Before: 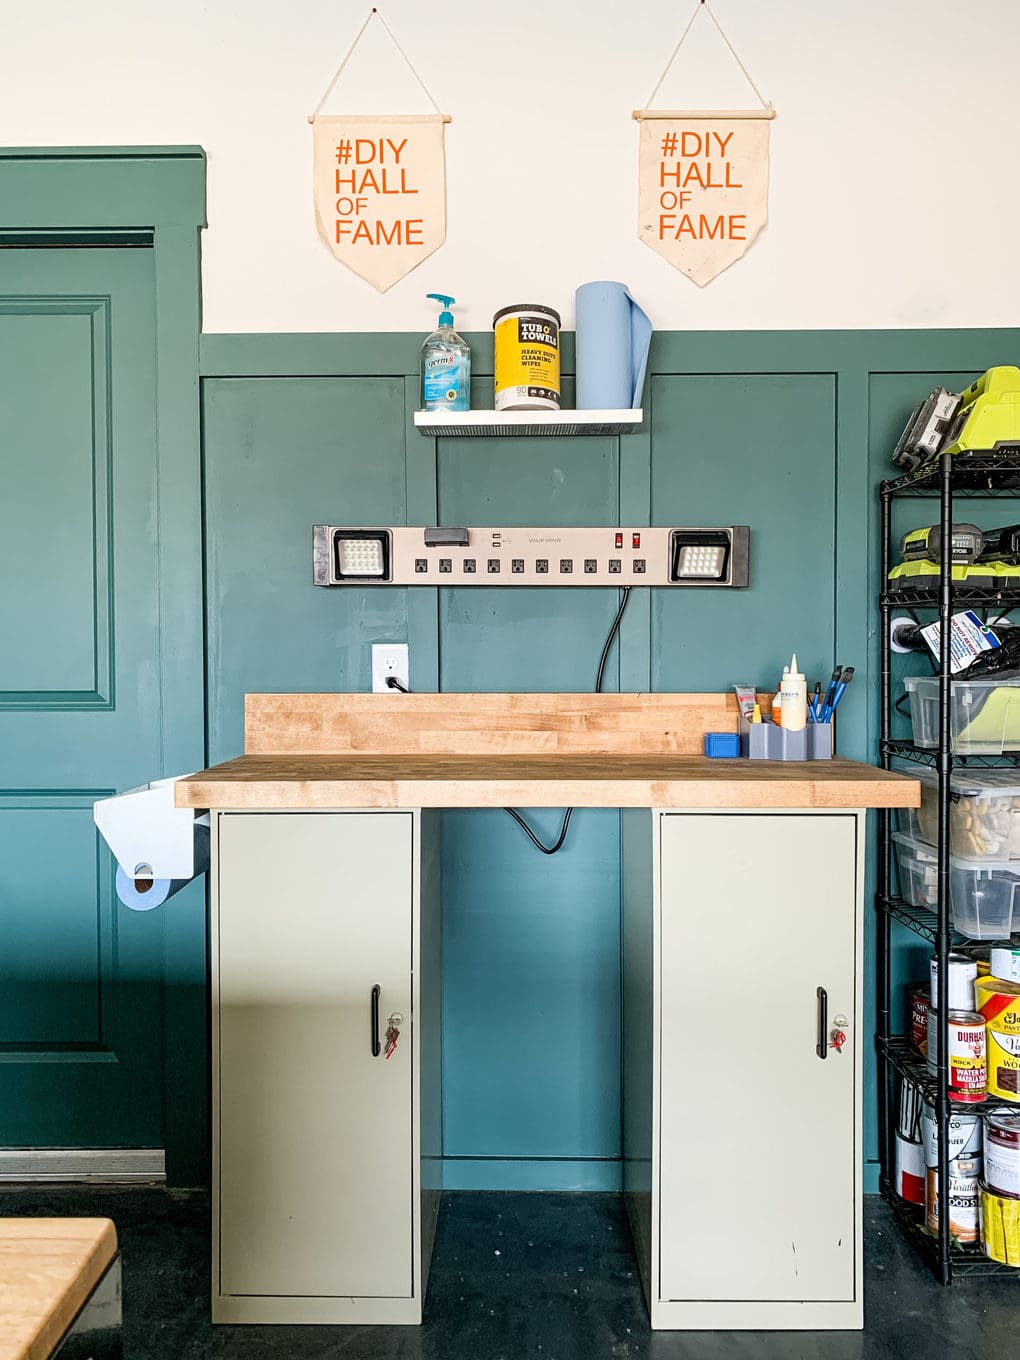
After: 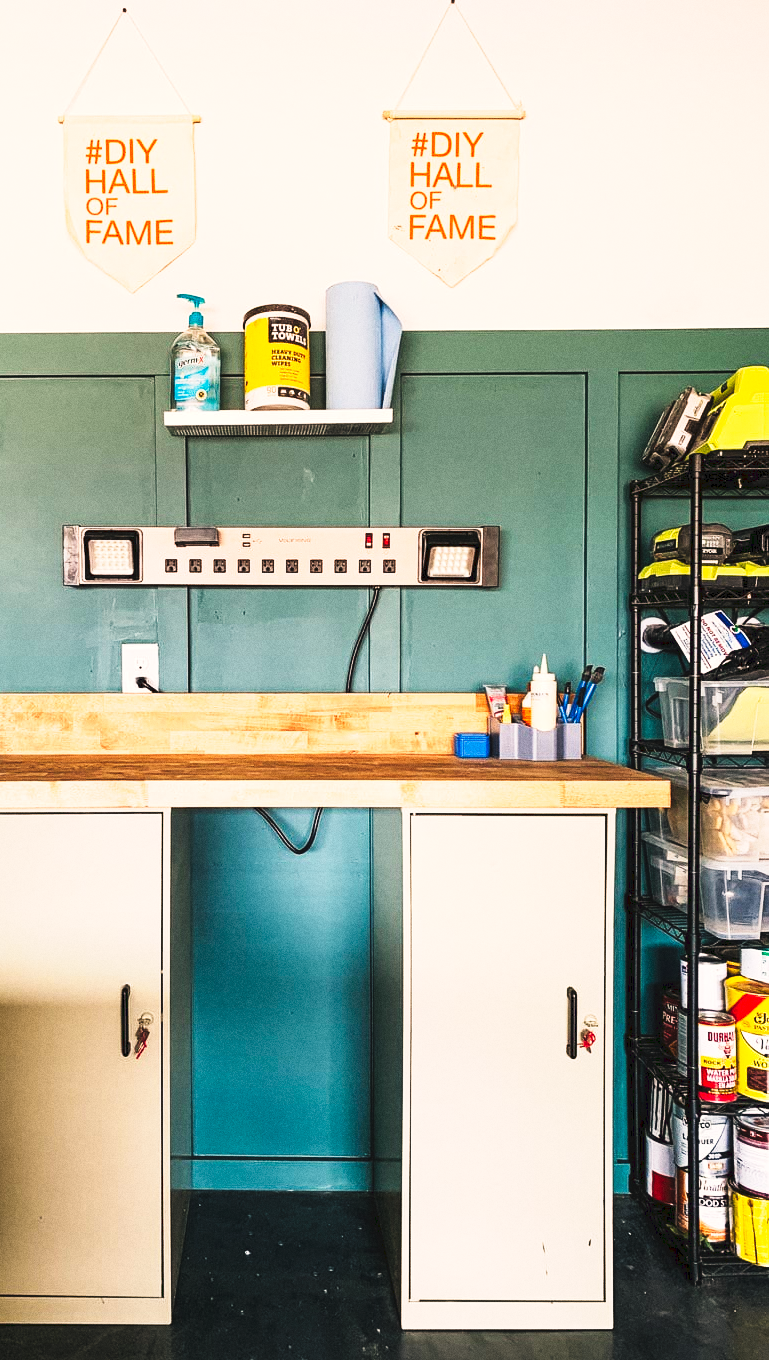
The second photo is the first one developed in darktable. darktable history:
tone curve: curves: ch0 [(0, 0) (0.003, 0.06) (0.011, 0.059) (0.025, 0.065) (0.044, 0.076) (0.069, 0.088) (0.1, 0.102) (0.136, 0.116) (0.177, 0.137) (0.224, 0.169) (0.277, 0.214) (0.335, 0.271) (0.399, 0.356) (0.468, 0.459) (0.543, 0.579) (0.623, 0.705) (0.709, 0.823) (0.801, 0.918) (0.898, 0.963) (1, 1)], preserve colors none
color balance rgb: global vibrance 10%
grain: coarseness 0.09 ISO
white balance: red 1.127, blue 0.943
crop and rotate: left 24.6%
